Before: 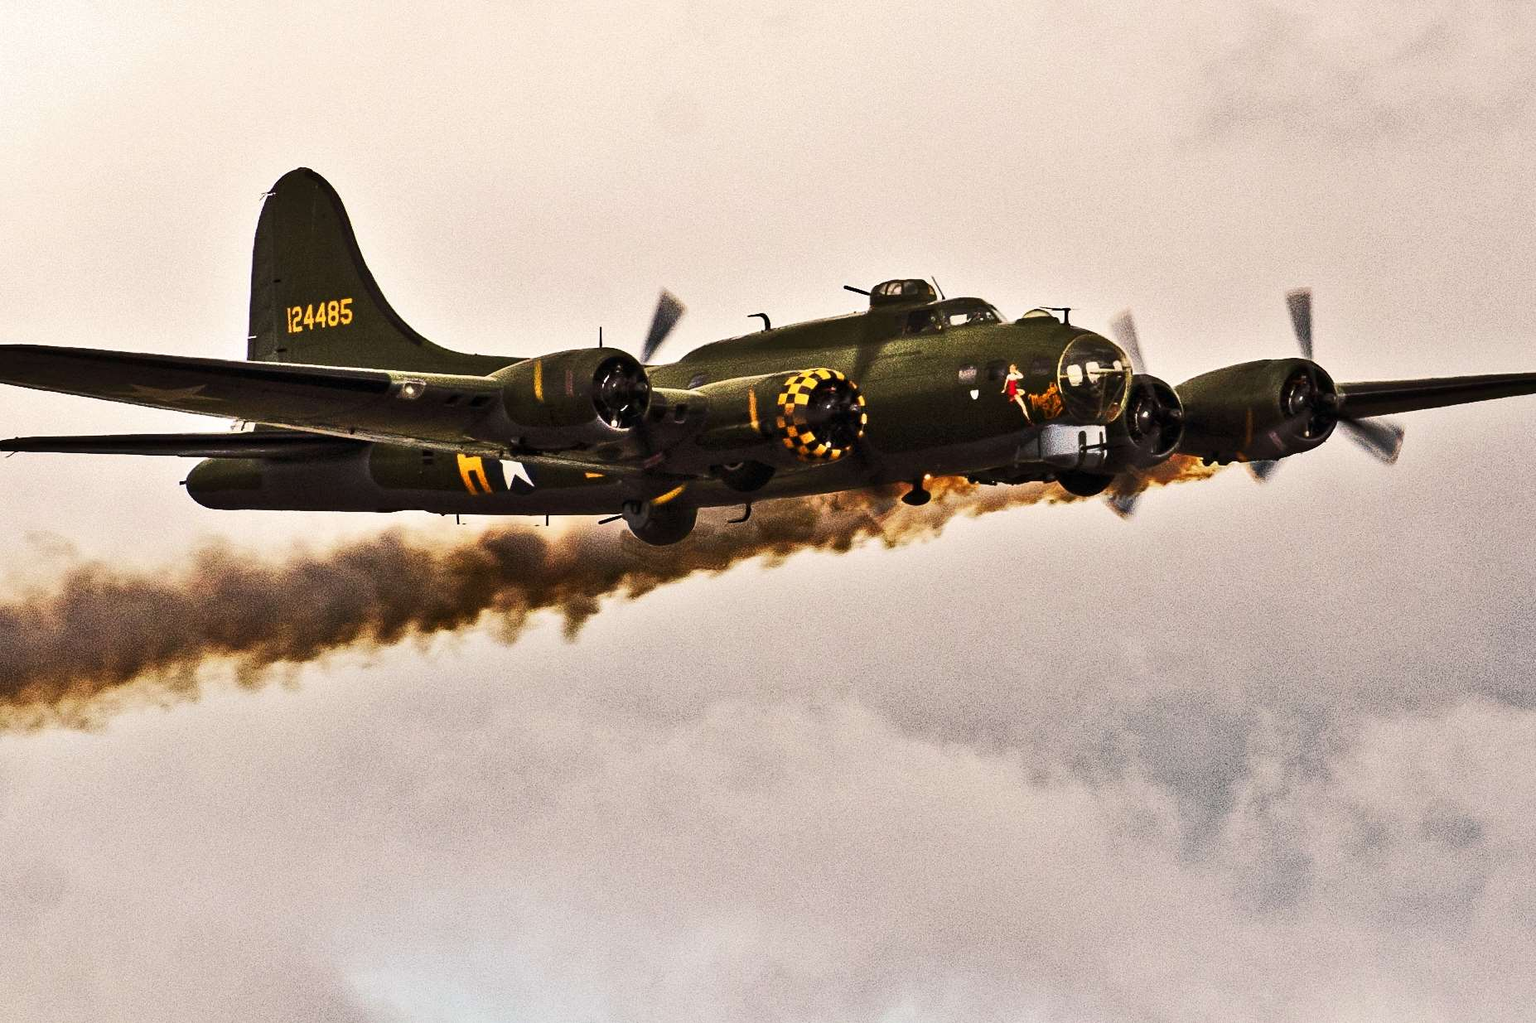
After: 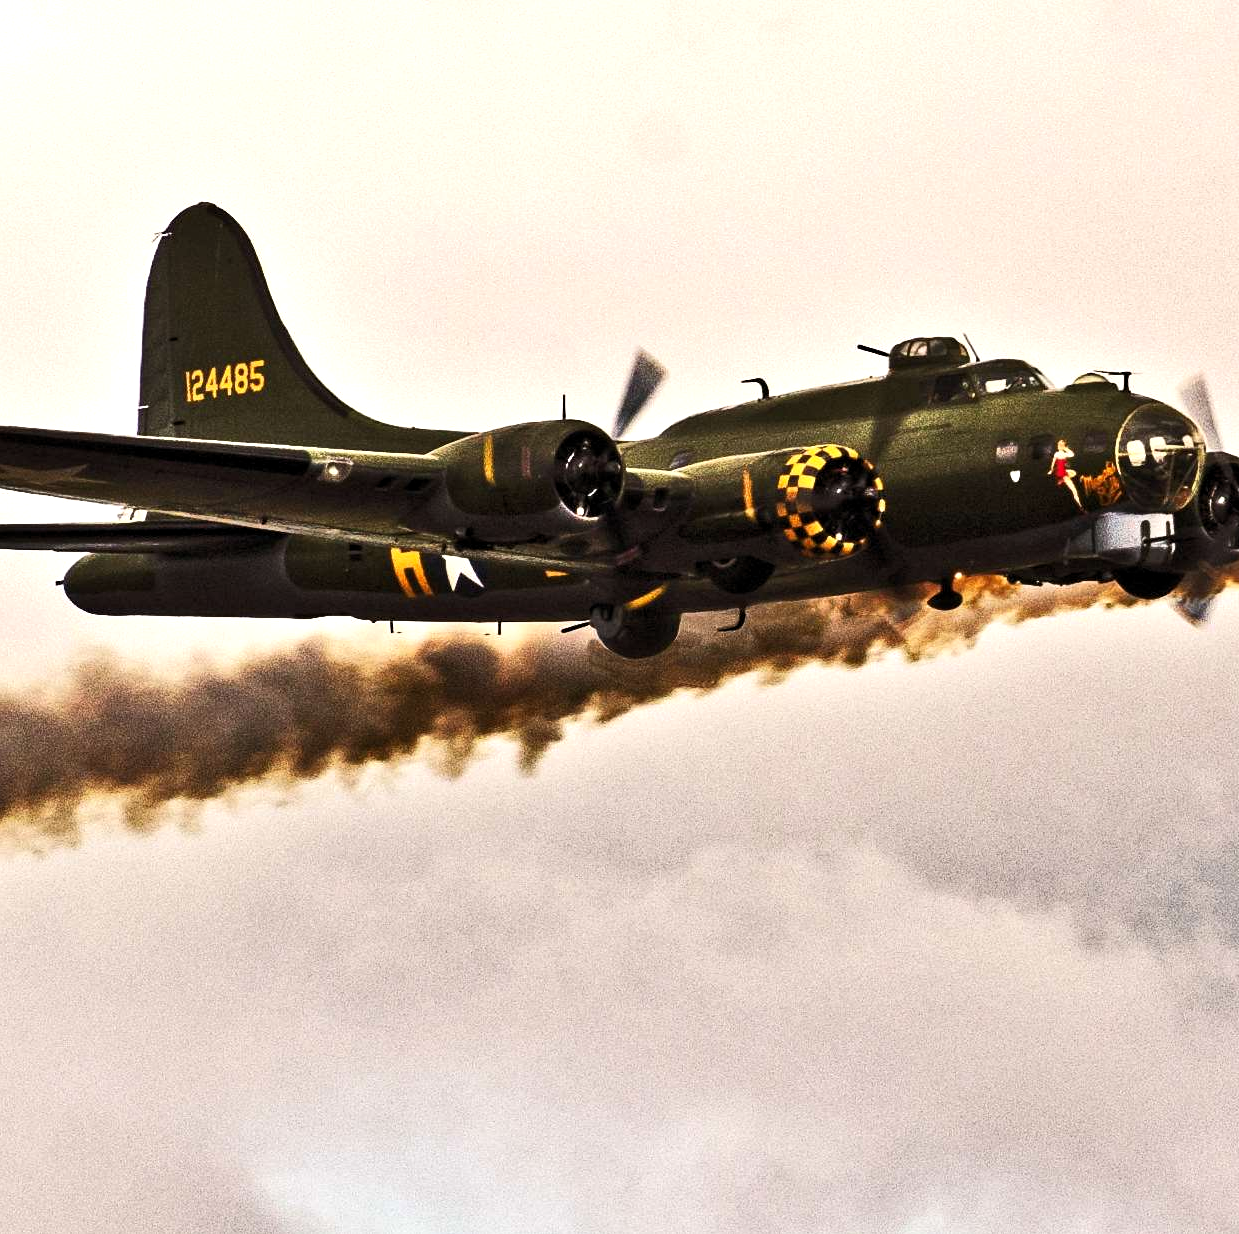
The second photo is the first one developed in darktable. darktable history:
crop and rotate: left 8.705%, right 24.453%
tone equalizer: on, module defaults
exposure: exposure 0.151 EV, compensate highlight preservation false
levels: black 3.91%, levels [0.016, 0.484, 0.953]
